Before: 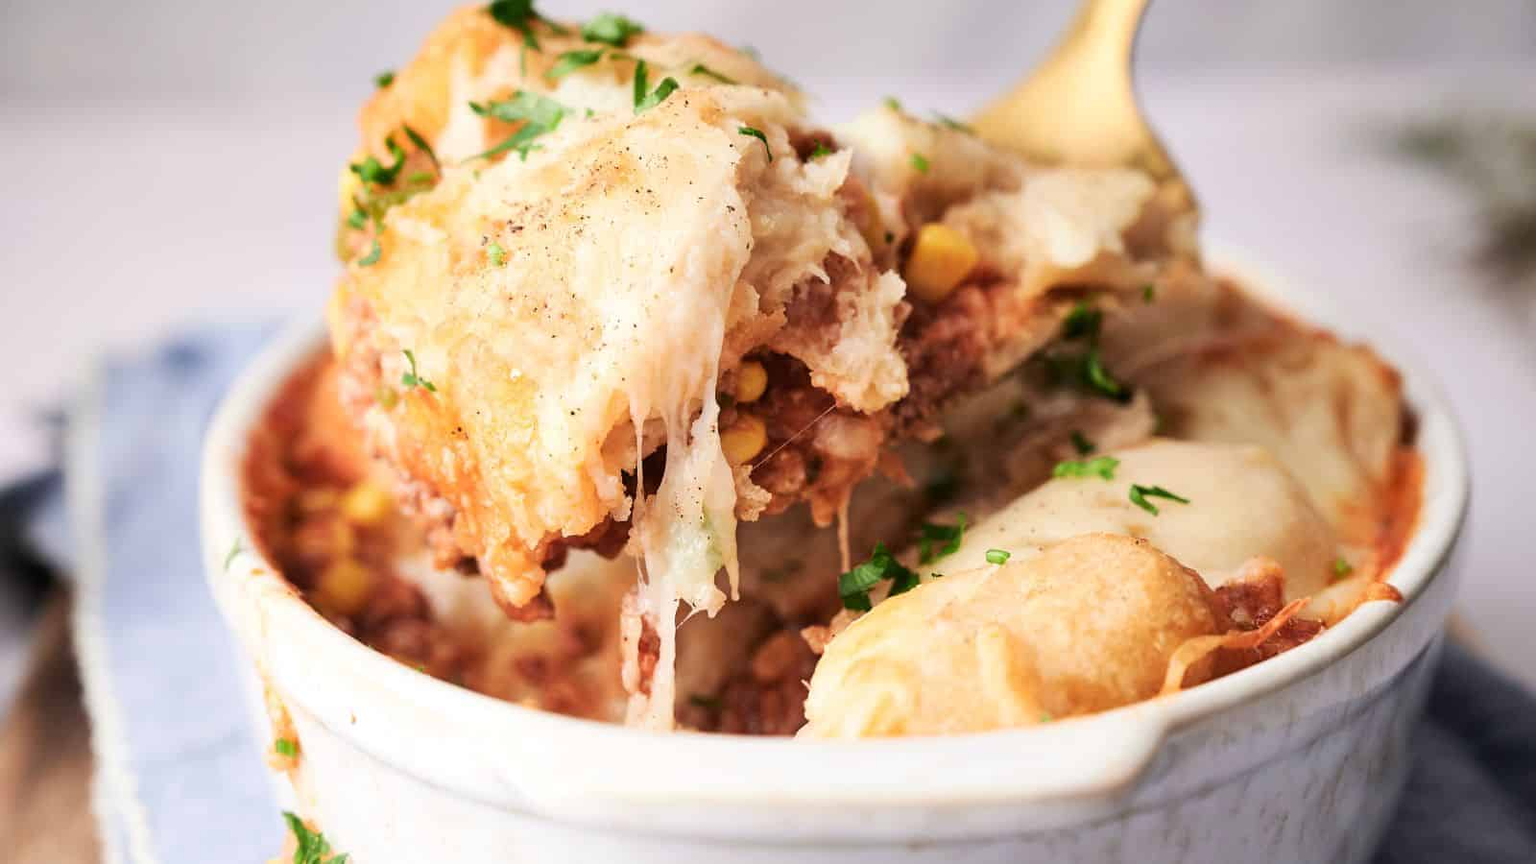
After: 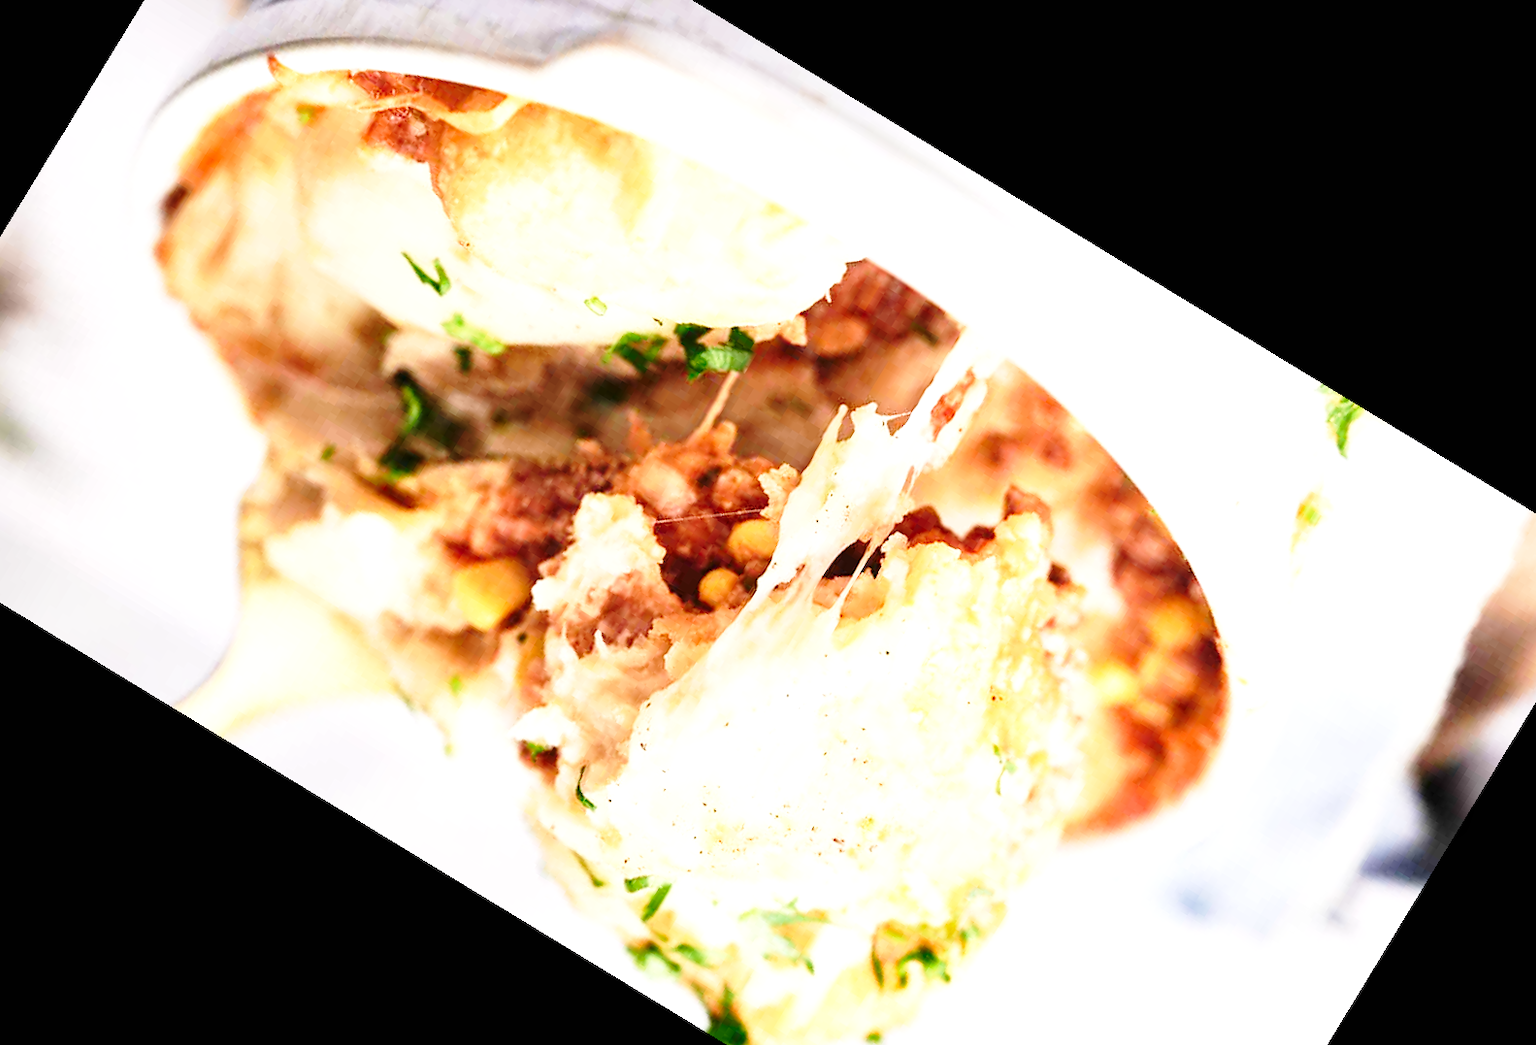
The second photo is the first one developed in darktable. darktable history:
base curve: curves: ch0 [(0, 0) (0.028, 0.03) (0.121, 0.232) (0.46, 0.748) (0.859, 0.968) (1, 1)], preserve colors none
tone equalizer: on, module defaults
crop and rotate: angle 148.68°, left 9.111%, top 15.603%, right 4.588%, bottom 17.041%
exposure: black level correction 0, exposure 0.7 EV, compensate exposure bias true, compensate highlight preservation false
local contrast: mode bilateral grid, contrast 10, coarseness 25, detail 115%, midtone range 0.2
